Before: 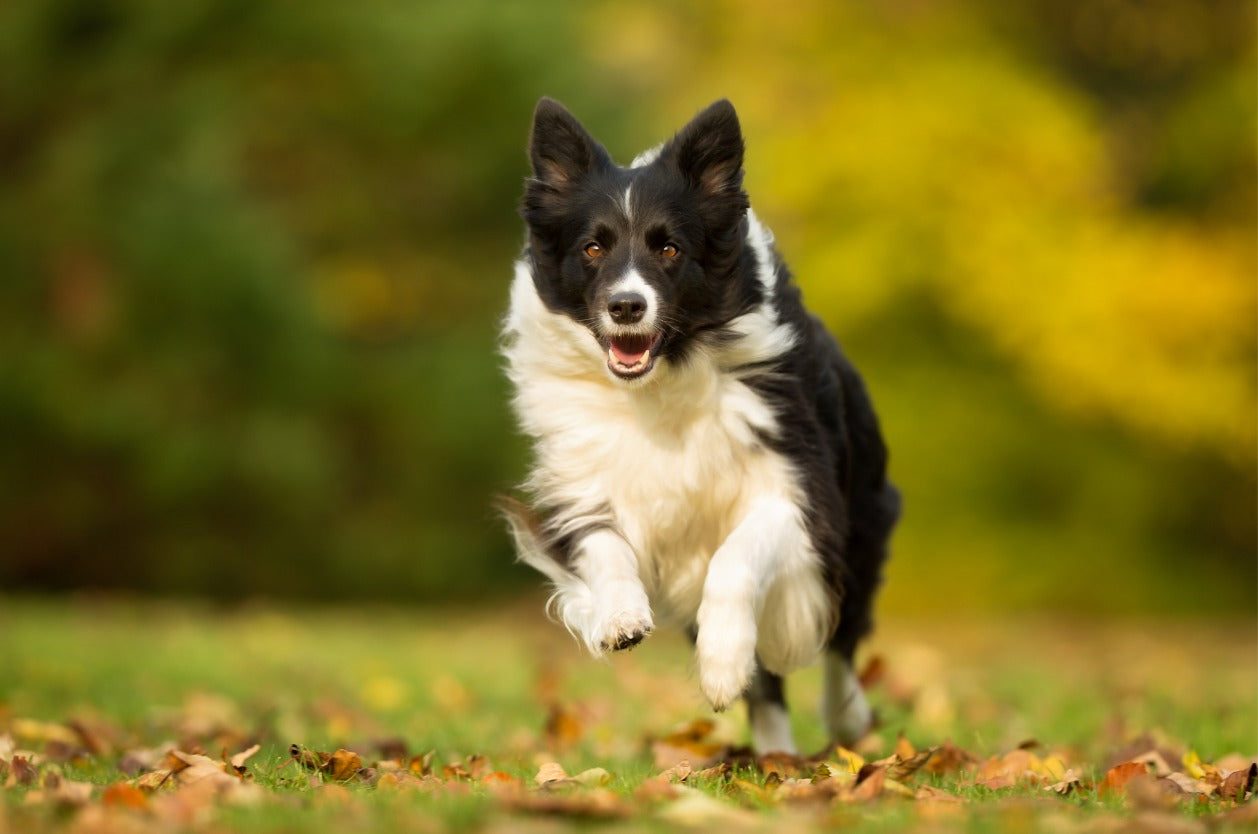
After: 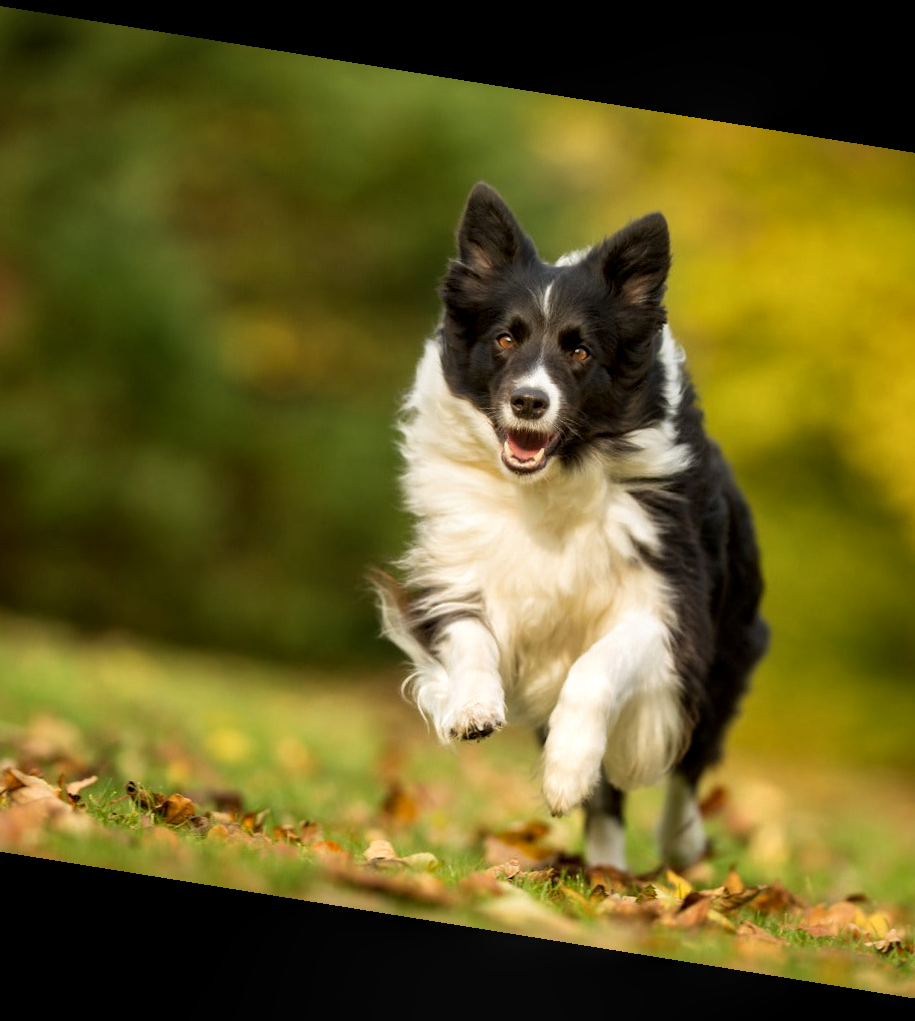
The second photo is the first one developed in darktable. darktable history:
rotate and perspective: rotation 9.12°, automatic cropping off
crop and rotate: left 12.648%, right 20.685%
local contrast: detail 130%
